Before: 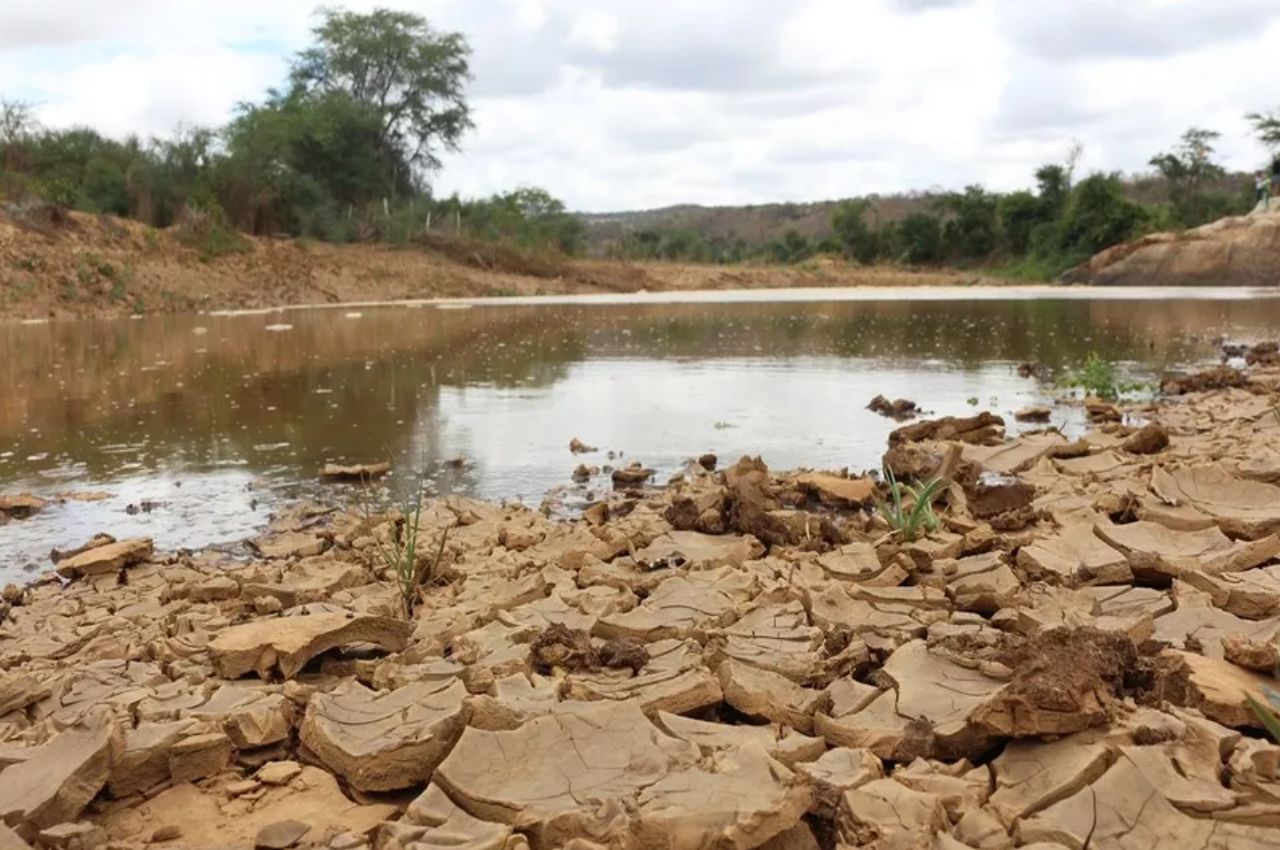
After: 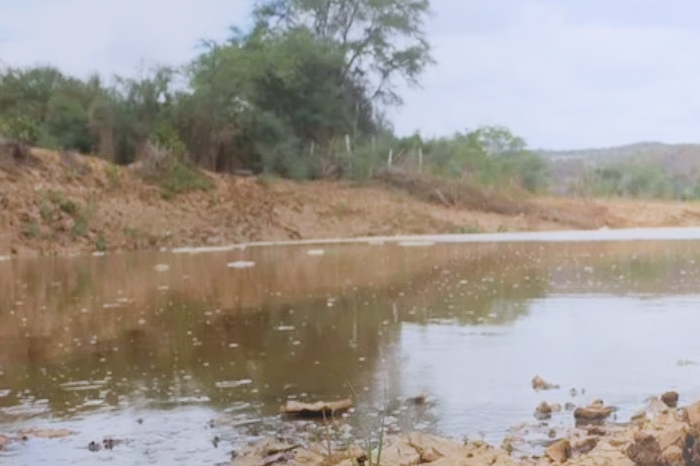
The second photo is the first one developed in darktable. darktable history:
bloom: size 38%, threshold 95%, strength 30%
white balance: red 0.967, blue 1.119, emerald 0.756
filmic rgb: black relative exposure -7.65 EV, white relative exposure 4.56 EV, hardness 3.61
crop and rotate: left 3.047%, top 7.509%, right 42.236%, bottom 37.598%
